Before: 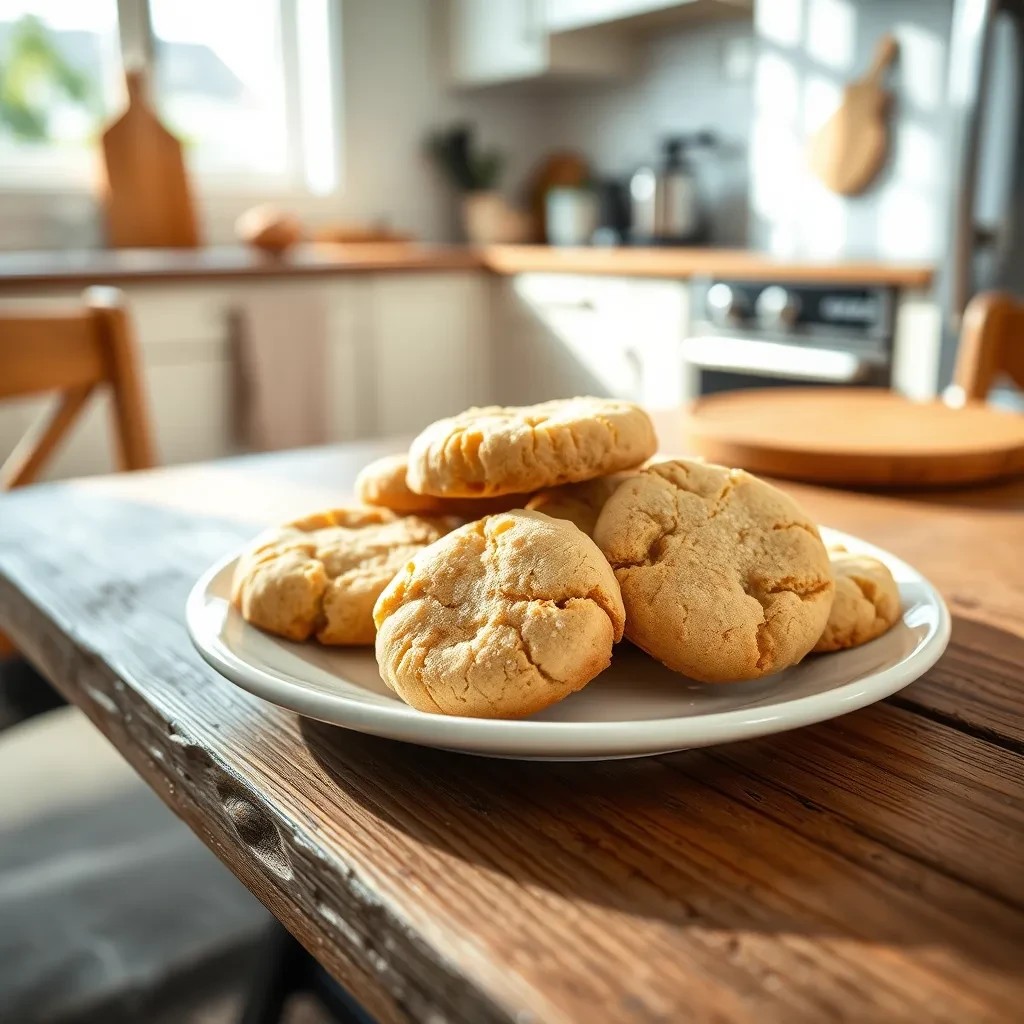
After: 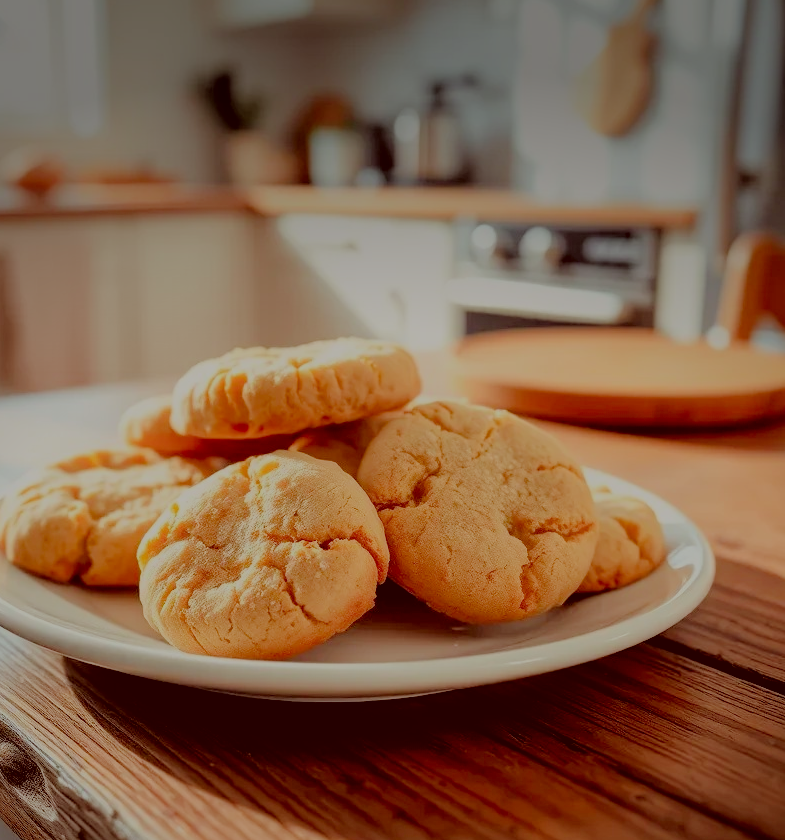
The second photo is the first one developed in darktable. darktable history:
color correction: highlights a* -7.23, highlights b* -0.161, shadows a* 20.08, shadows b* 11.73
filmic rgb: black relative exposure -4.42 EV, white relative exposure 6.58 EV, hardness 1.85, contrast 0.5
contrast brightness saturation: contrast 0.04, saturation 0.16
rgb curve: mode RGB, independent channels
crop: left 23.095%, top 5.827%, bottom 11.854%
vignetting: fall-off start 97.52%, fall-off radius 100%, brightness -0.574, saturation 0, center (-0.027, 0.404), width/height ratio 1.368, unbound false
